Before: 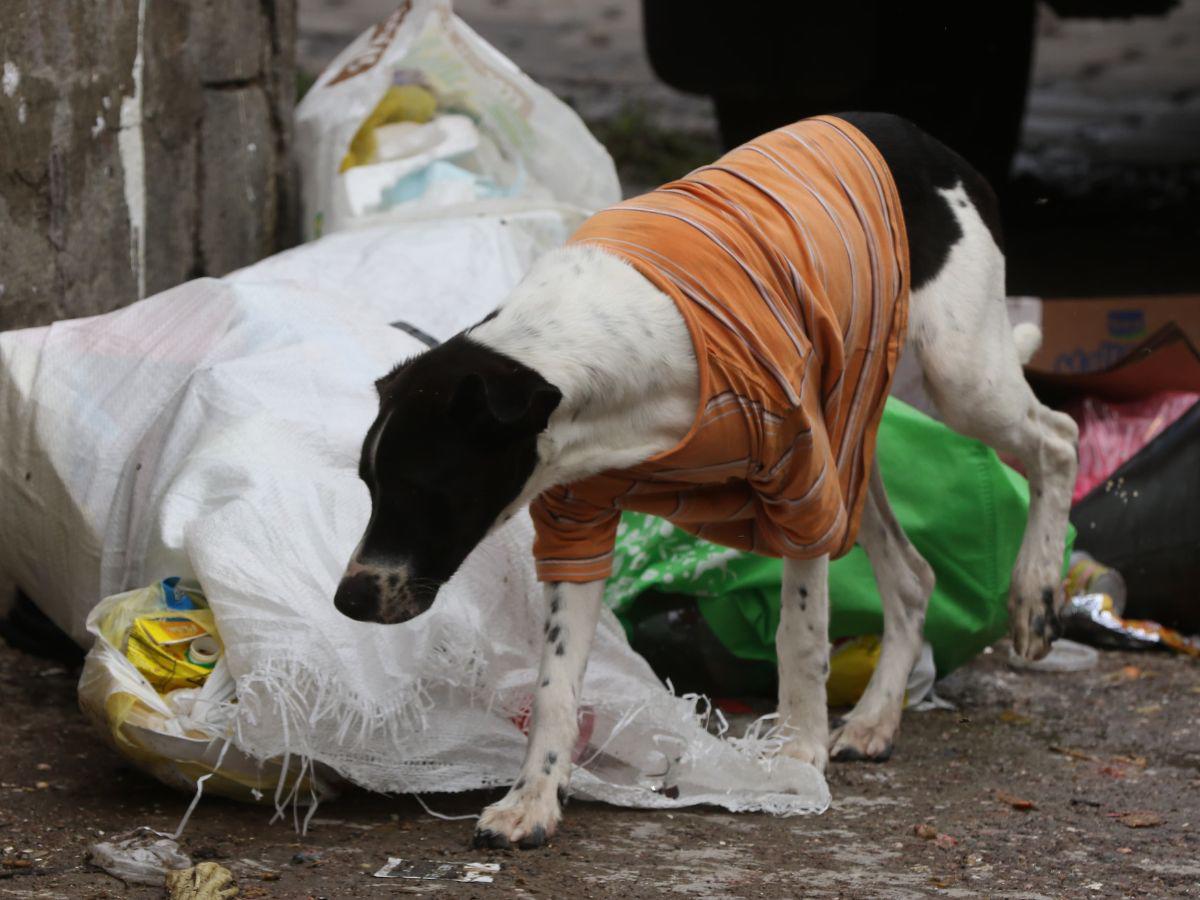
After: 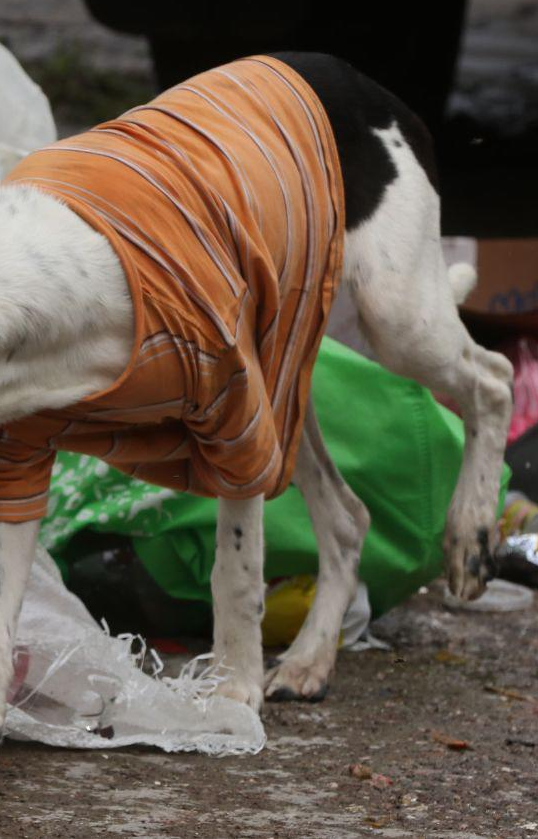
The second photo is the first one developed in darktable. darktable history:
crop: left 47.158%, top 6.709%, right 7.968%
